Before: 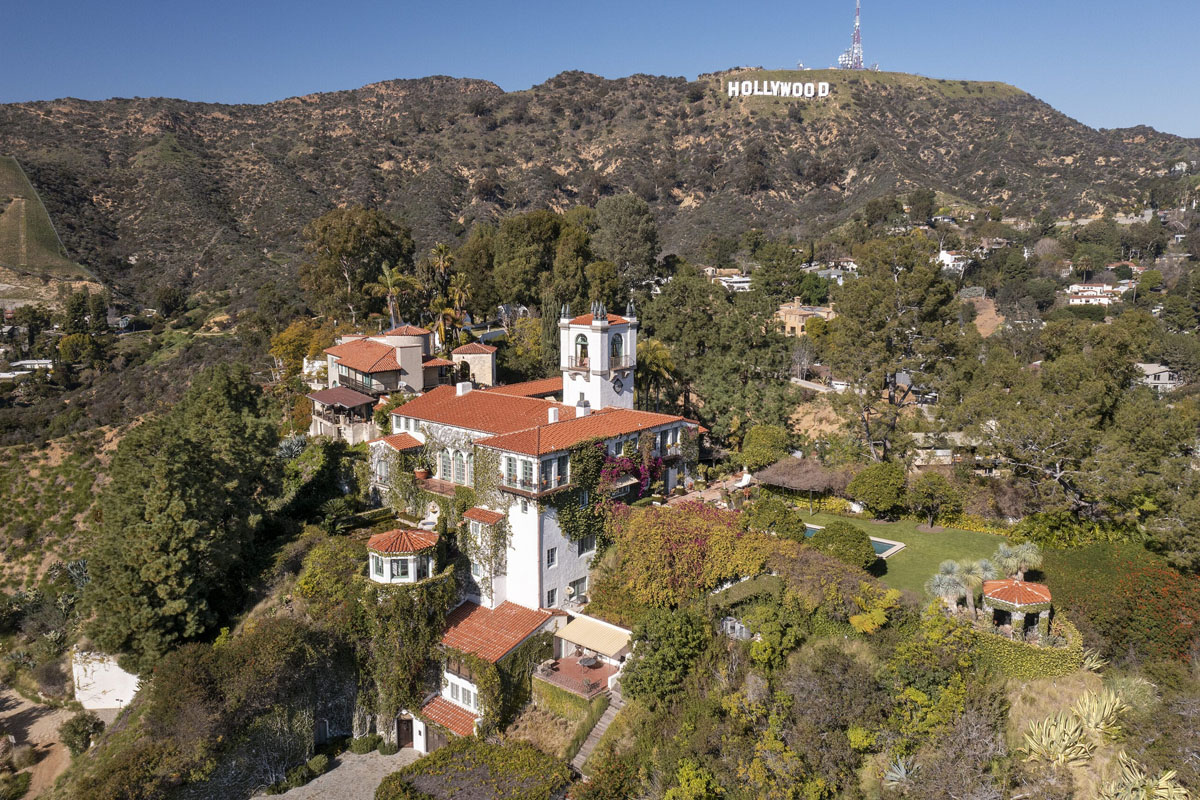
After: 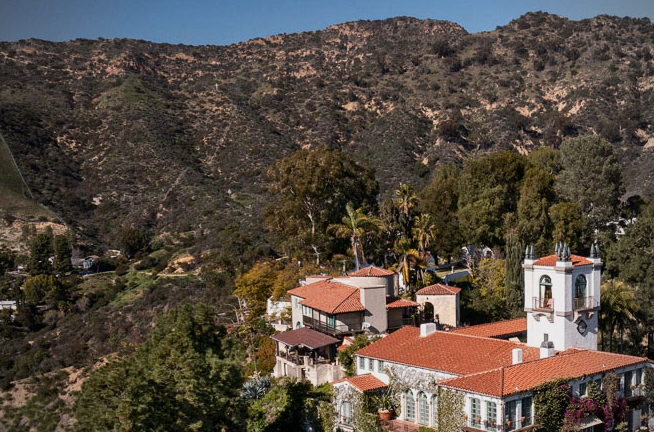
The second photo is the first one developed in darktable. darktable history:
exposure: exposure -0.549 EV, compensate highlight preservation false
vignetting: brightness -0.481, unbound false
crop and rotate: left 3.033%, top 7.61%, right 42.443%, bottom 38.37%
contrast brightness saturation: contrast 0.241, brightness 0.086
